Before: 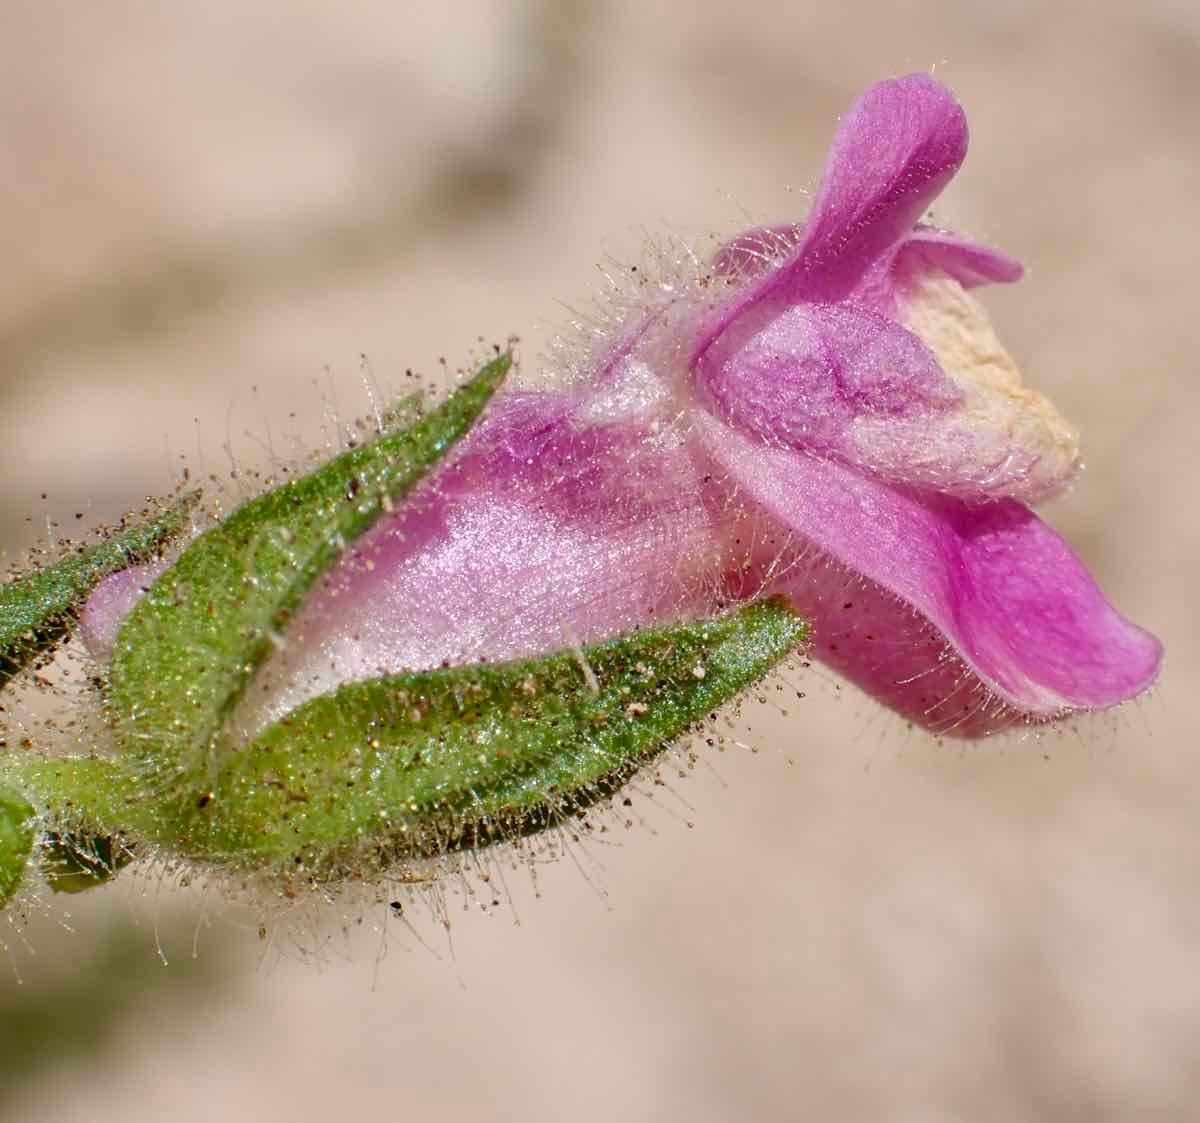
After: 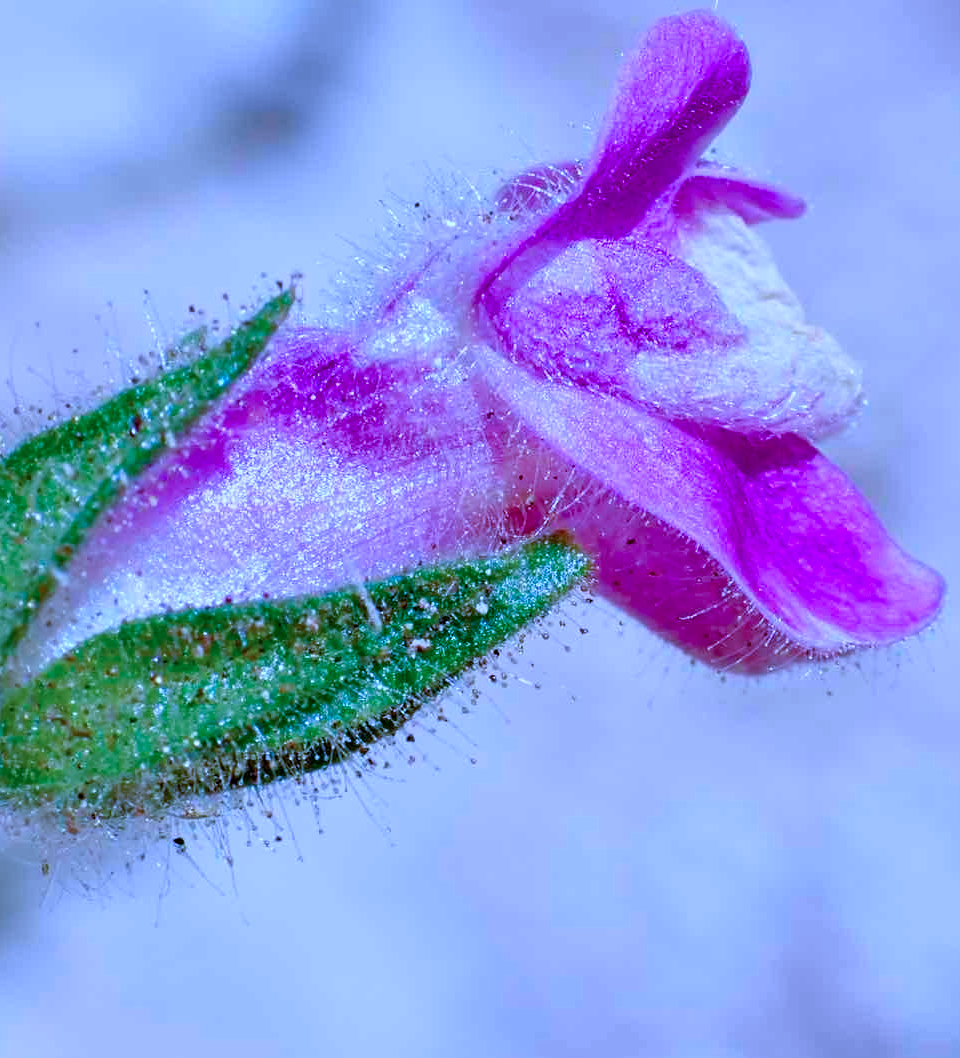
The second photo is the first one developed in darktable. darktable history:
color balance rgb: global offset › luminance -0.512%, linear chroma grading › global chroma 6.308%, perceptual saturation grading › global saturation 0.954%, perceptual saturation grading › highlights -29.572%, perceptual saturation grading › mid-tones 30.168%, perceptual saturation grading › shadows 59.784%, global vibrance 14.757%
crop and rotate: left 18.085%, top 5.772%, right 1.851%
color calibration: illuminant custom, x 0.461, y 0.428, temperature 2645.36 K
contrast brightness saturation: saturation -0.067
